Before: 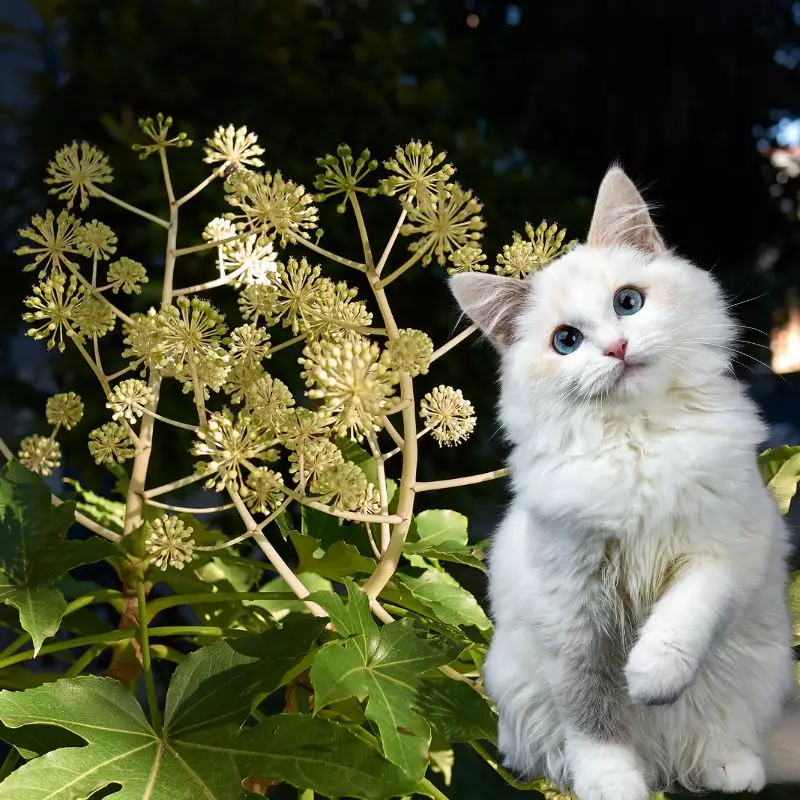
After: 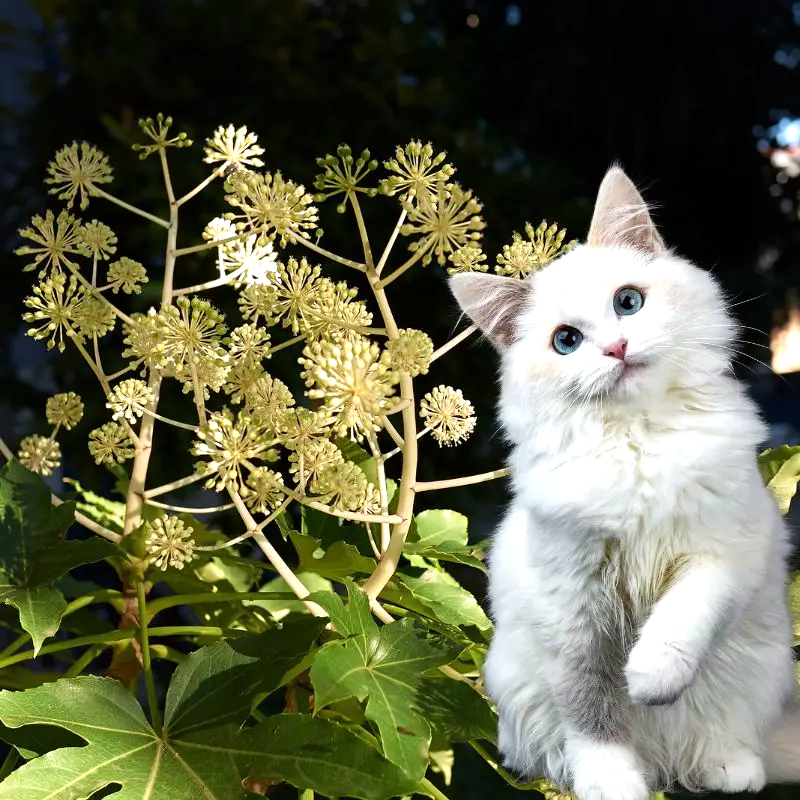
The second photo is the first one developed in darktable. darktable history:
tone equalizer: -8 EV -0.395 EV, -7 EV -0.411 EV, -6 EV -0.3 EV, -5 EV -0.207 EV, -3 EV 0.199 EV, -2 EV 0.355 EV, -1 EV 0.388 EV, +0 EV 0.424 EV
